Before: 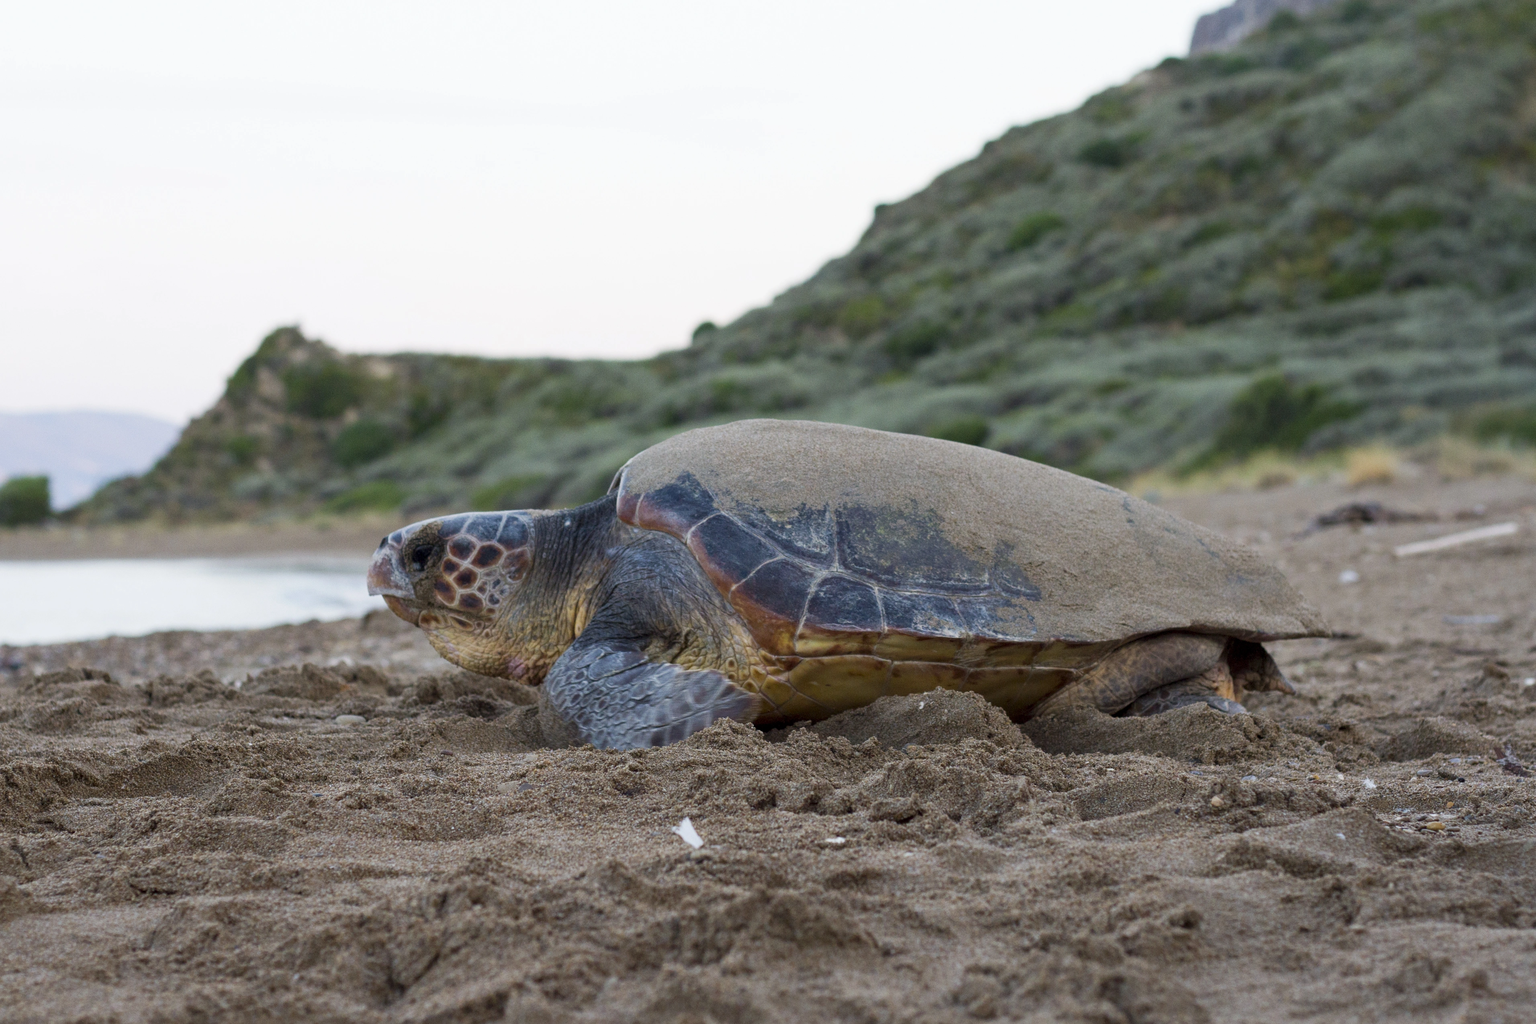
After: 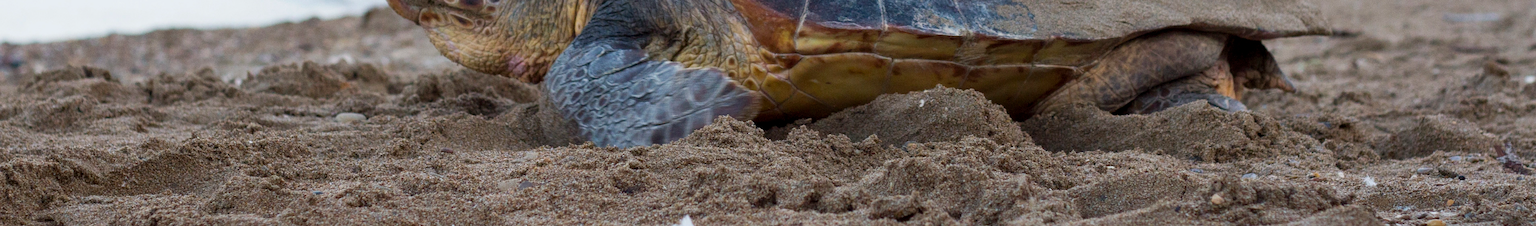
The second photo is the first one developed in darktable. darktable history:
crop and rotate: top 58.866%, bottom 19.019%
